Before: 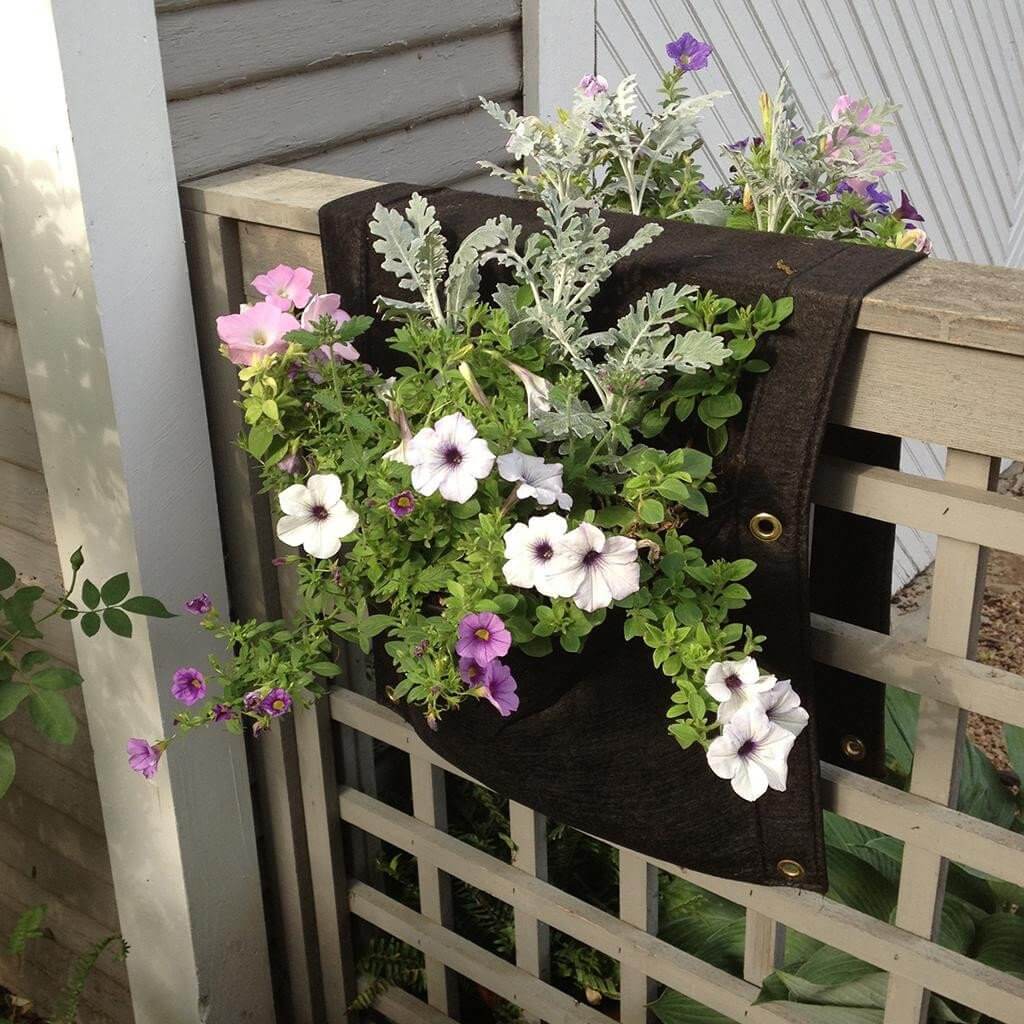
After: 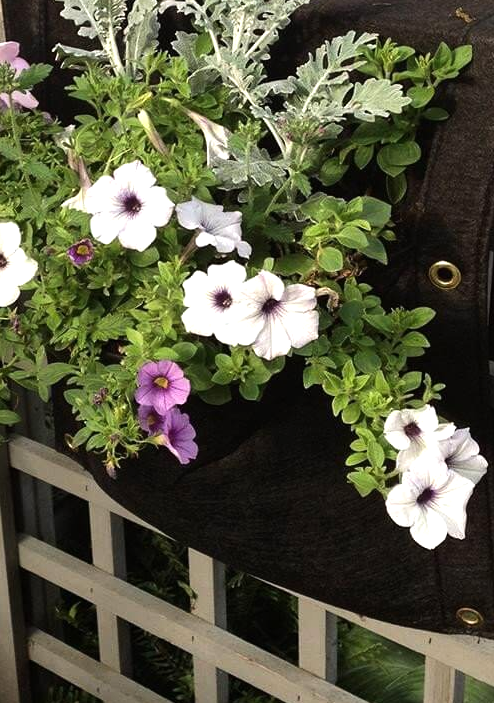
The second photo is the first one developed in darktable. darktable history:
crop: left 31.379%, top 24.658%, right 20.326%, bottom 6.628%
tone equalizer: -8 EV -0.417 EV, -7 EV -0.389 EV, -6 EV -0.333 EV, -5 EV -0.222 EV, -3 EV 0.222 EV, -2 EV 0.333 EV, -1 EV 0.389 EV, +0 EV 0.417 EV, edges refinement/feathering 500, mask exposure compensation -1.57 EV, preserve details no
